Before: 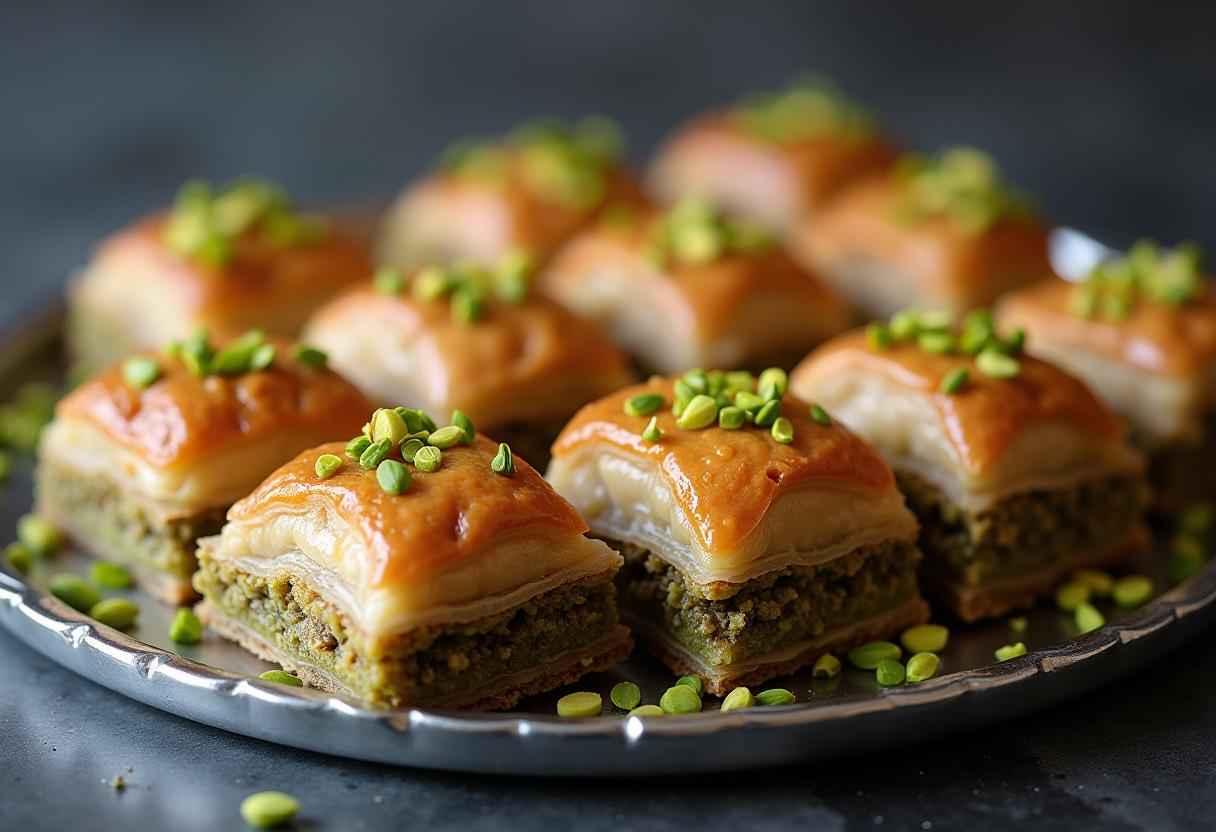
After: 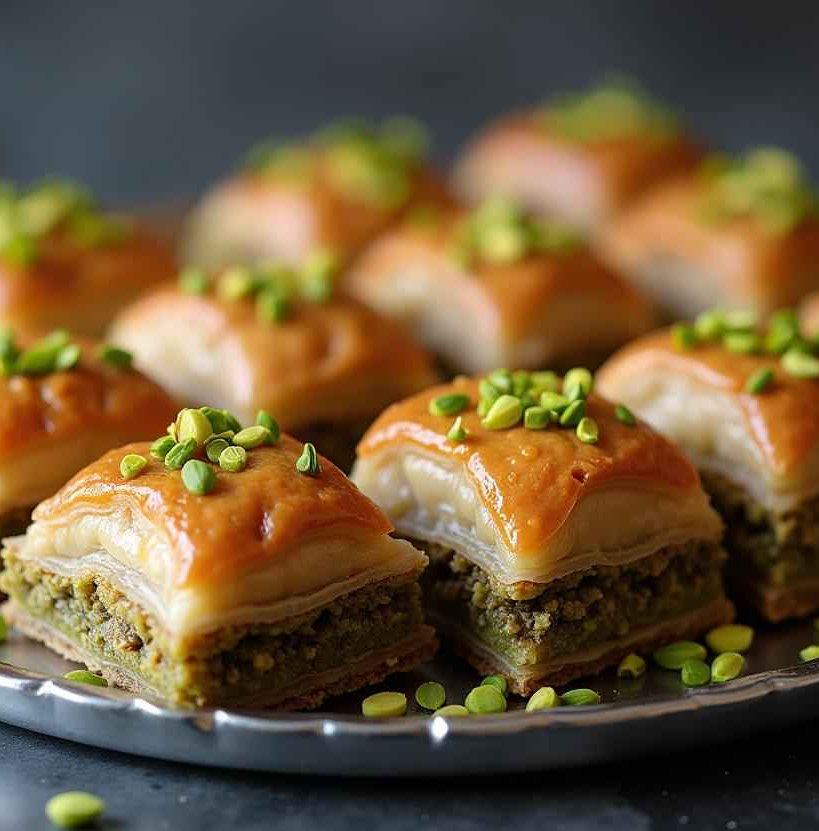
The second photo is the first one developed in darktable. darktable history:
crop and rotate: left 16.055%, right 16.551%
